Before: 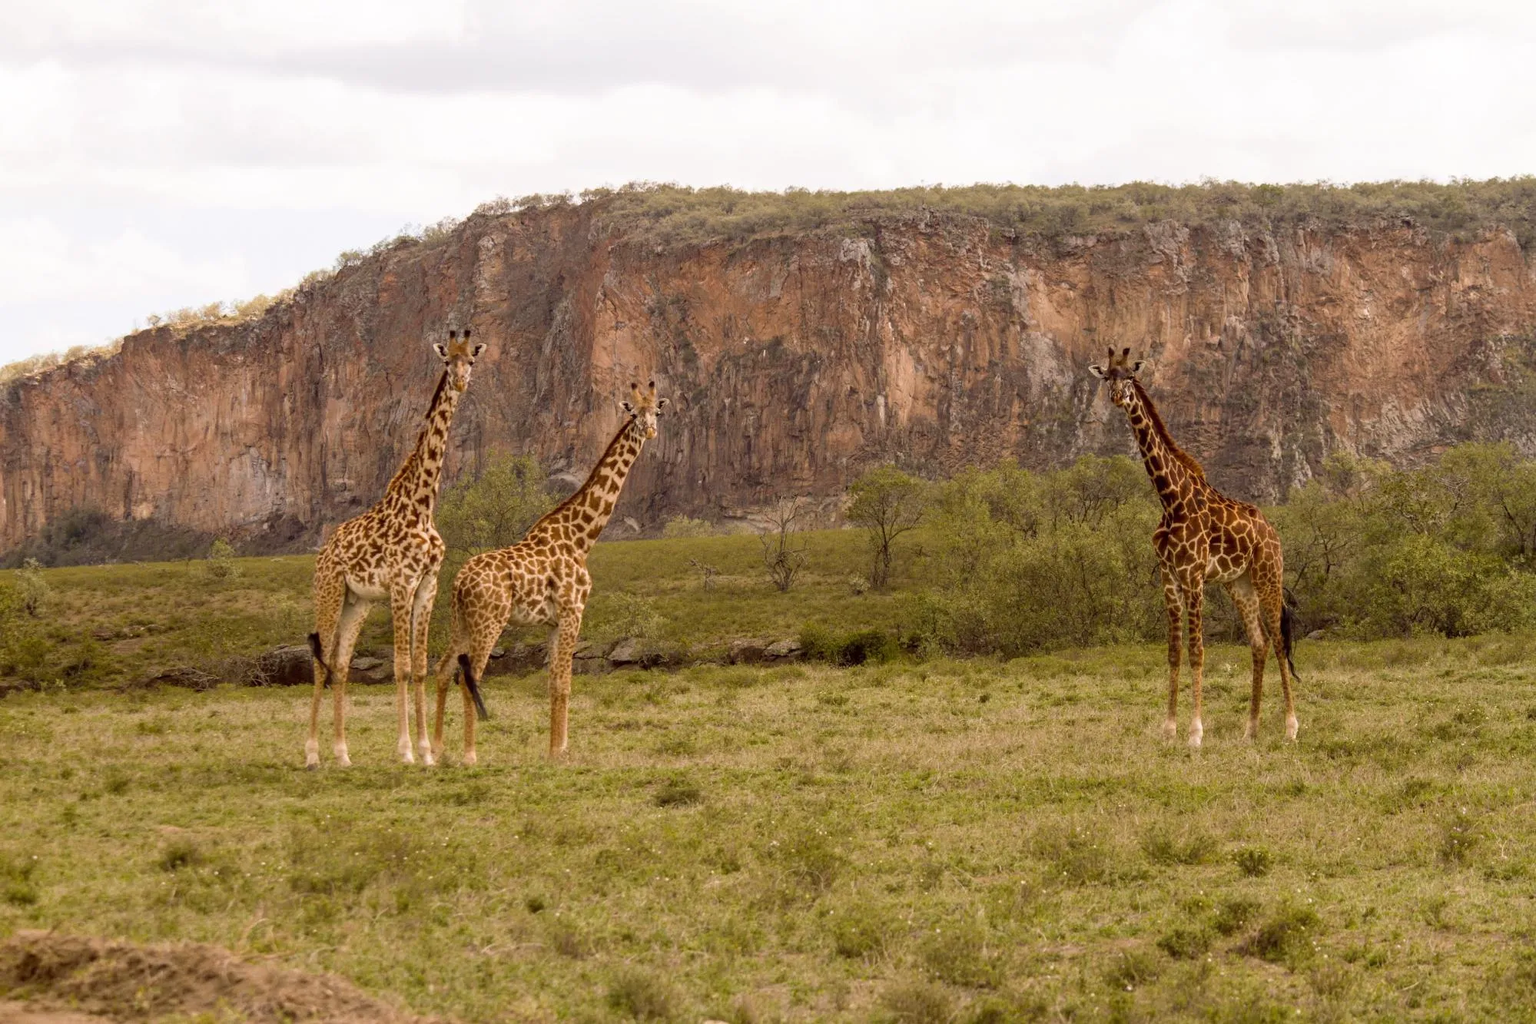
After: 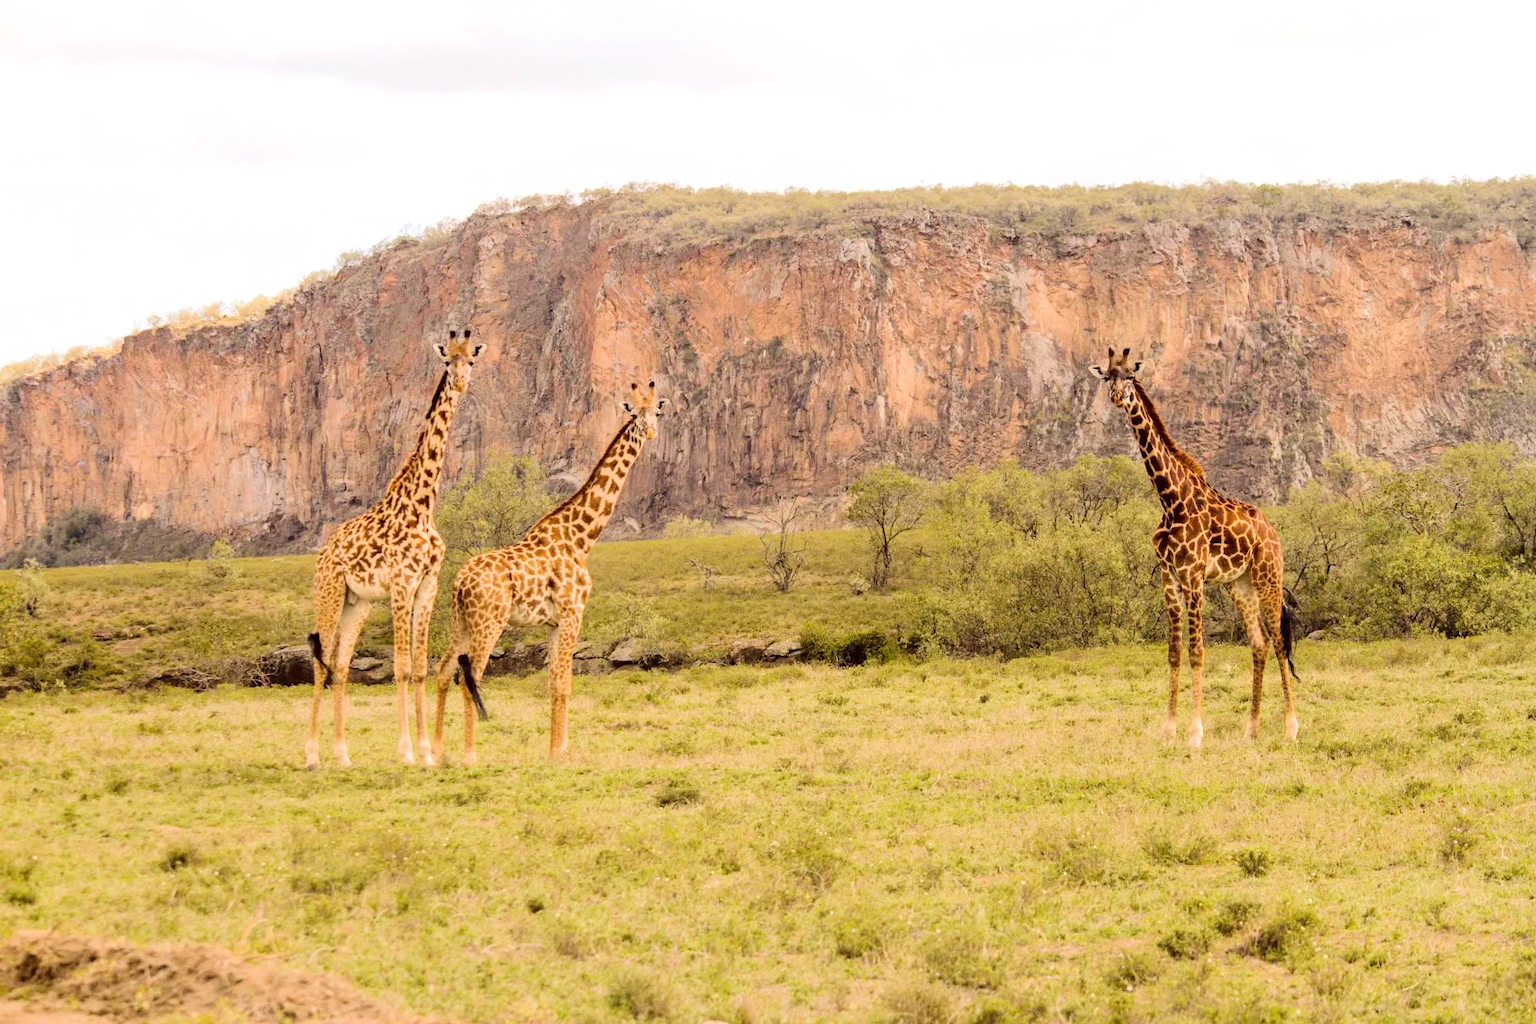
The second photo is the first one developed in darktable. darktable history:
tone equalizer: -7 EV 0.157 EV, -6 EV 0.604 EV, -5 EV 1.16 EV, -4 EV 1.36 EV, -3 EV 1.14 EV, -2 EV 0.6 EV, -1 EV 0.158 EV, edges refinement/feathering 500, mask exposure compensation -1.57 EV, preserve details no
